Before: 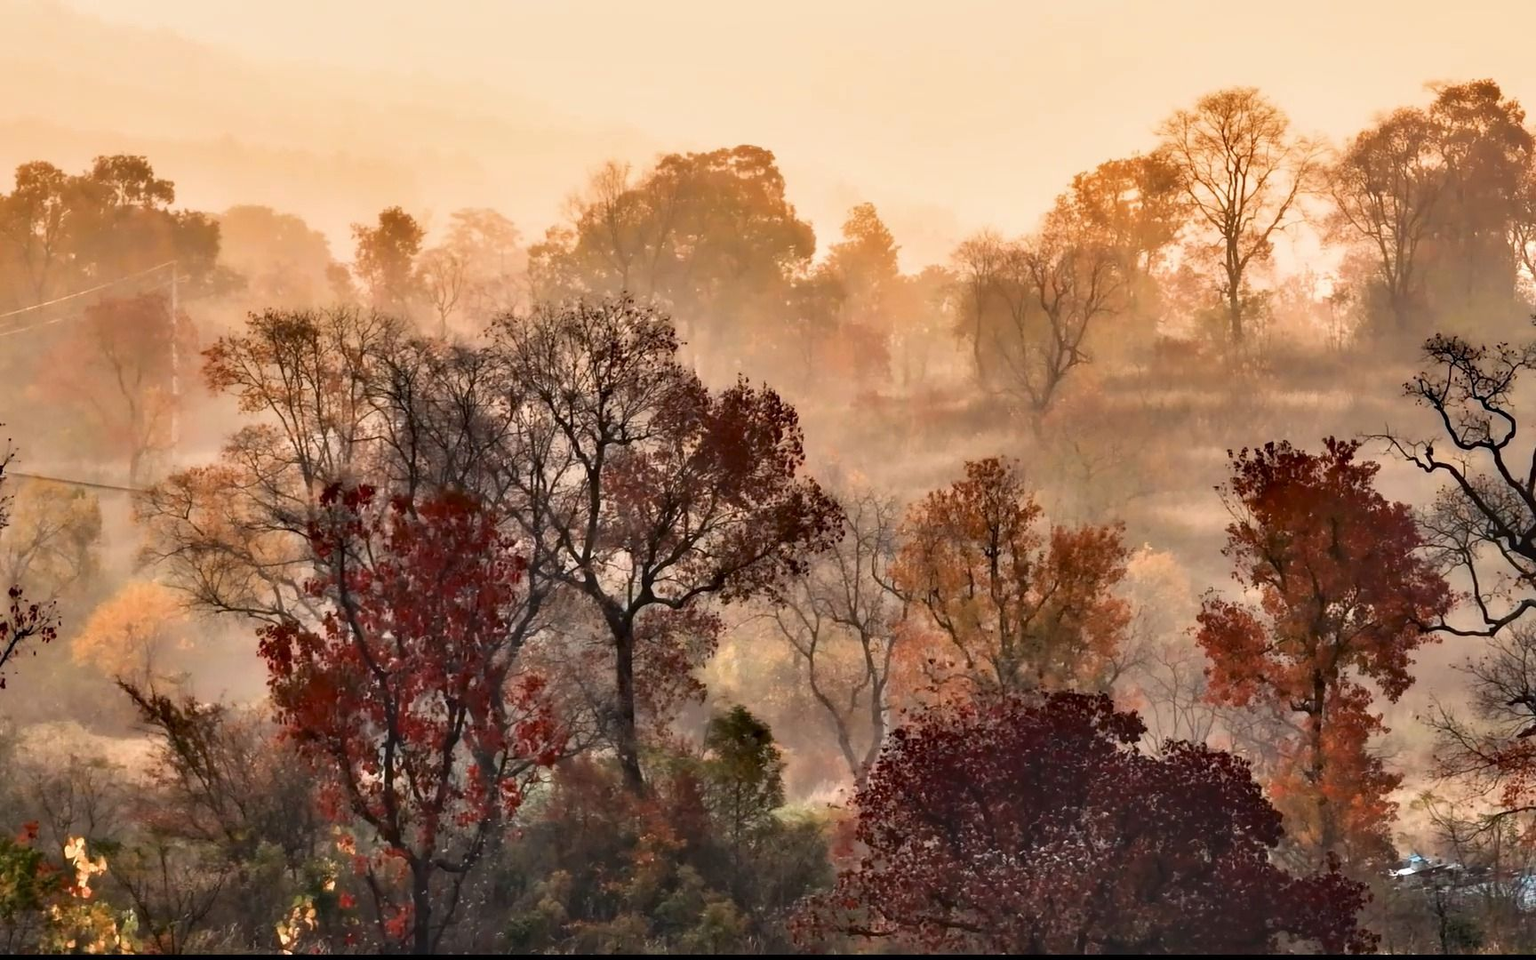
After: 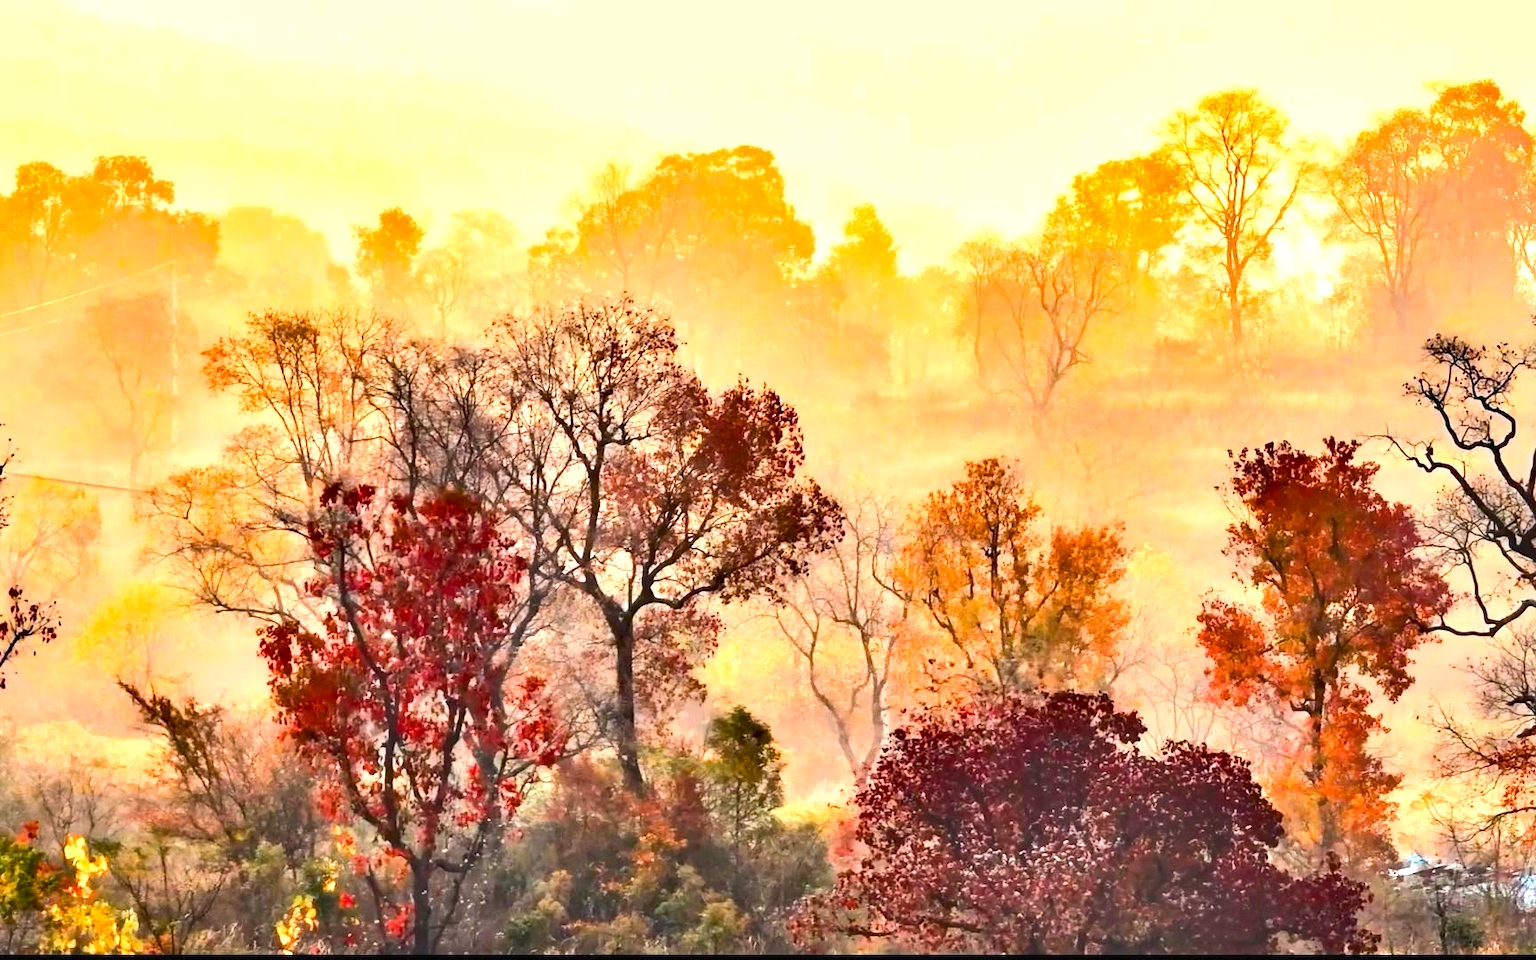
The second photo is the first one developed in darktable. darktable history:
exposure: black level correction 0, exposure 1.1 EV, compensate highlight preservation false
contrast brightness saturation: contrast 0.198, brightness 0.16, saturation 0.223
color balance rgb: perceptual saturation grading › global saturation 25.65%, perceptual brilliance grading › highlights 6.748%, perceptual brilliance grading › mid-tones 17.482%, perceptual brilliance grading › shadows -5.444%
color correction: highlights b* -0.041
